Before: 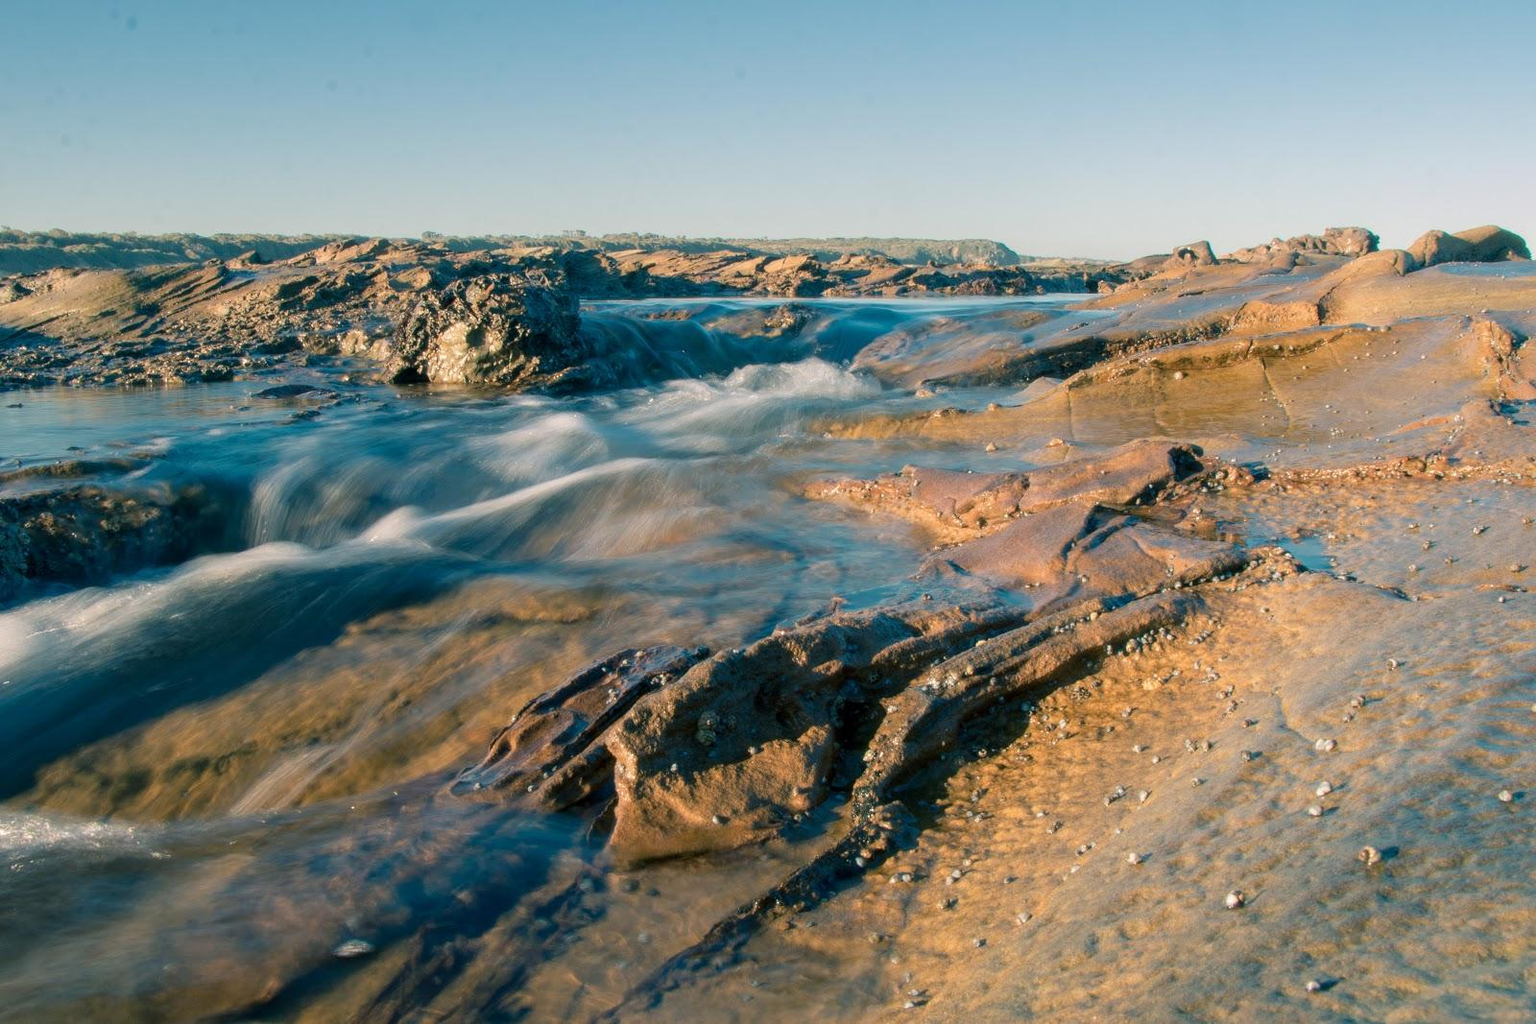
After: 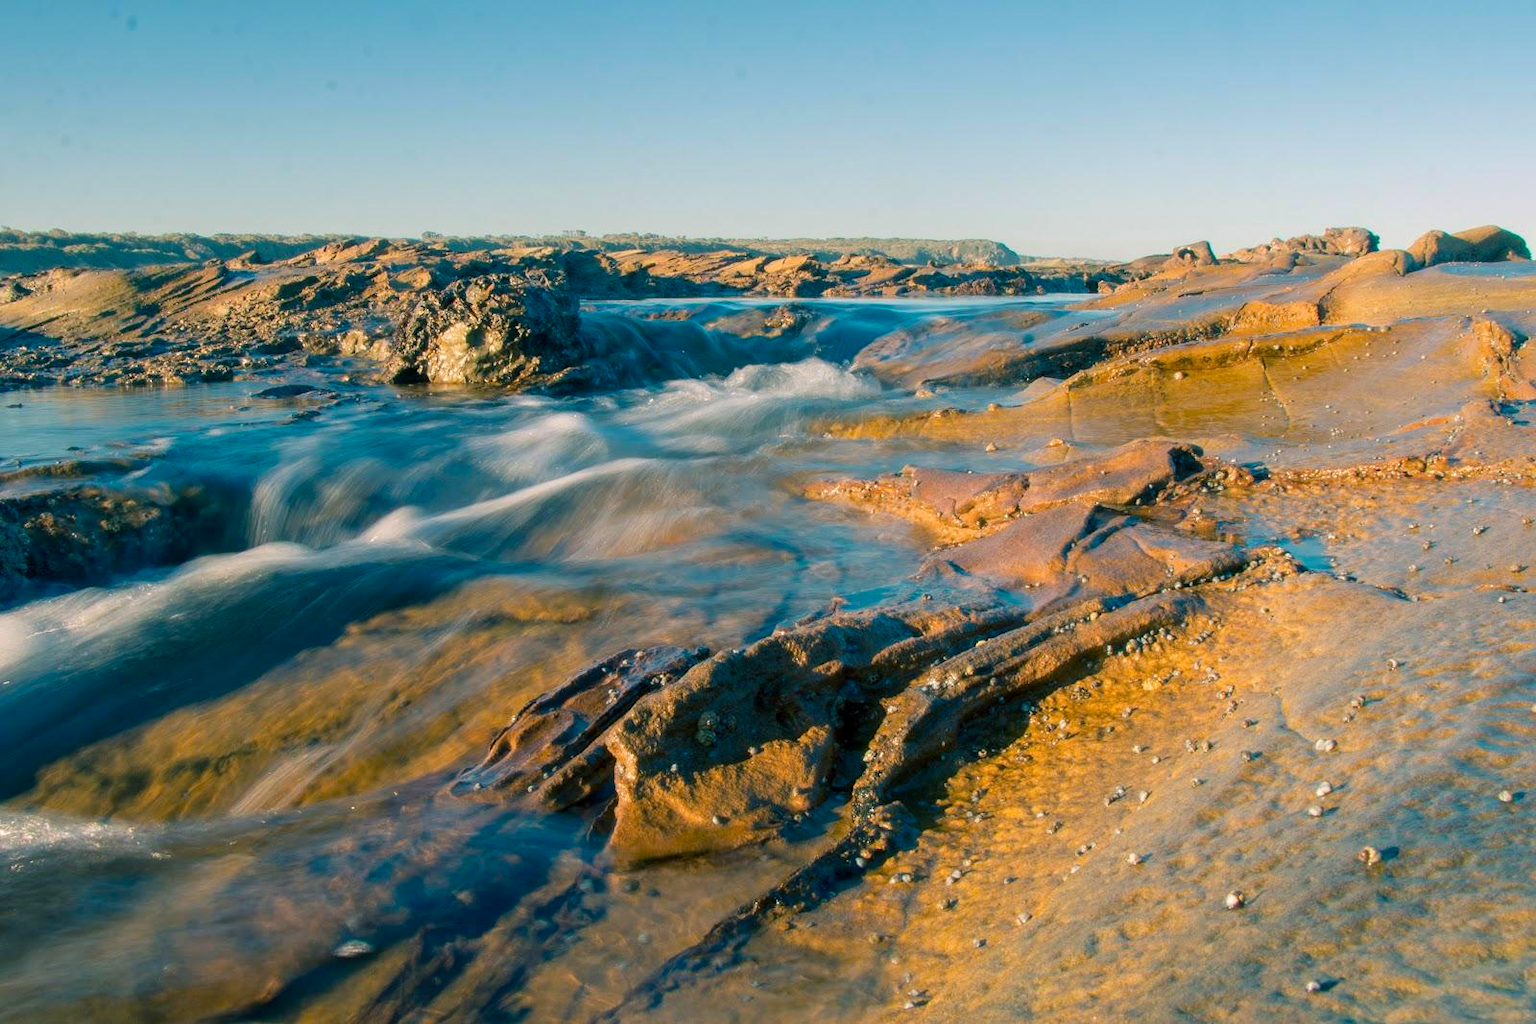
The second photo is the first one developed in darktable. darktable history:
color balance rgb: power › luminance 1.451%, perceptual saturation grading › global saturation 30.698%, global vibrance 9.421%
